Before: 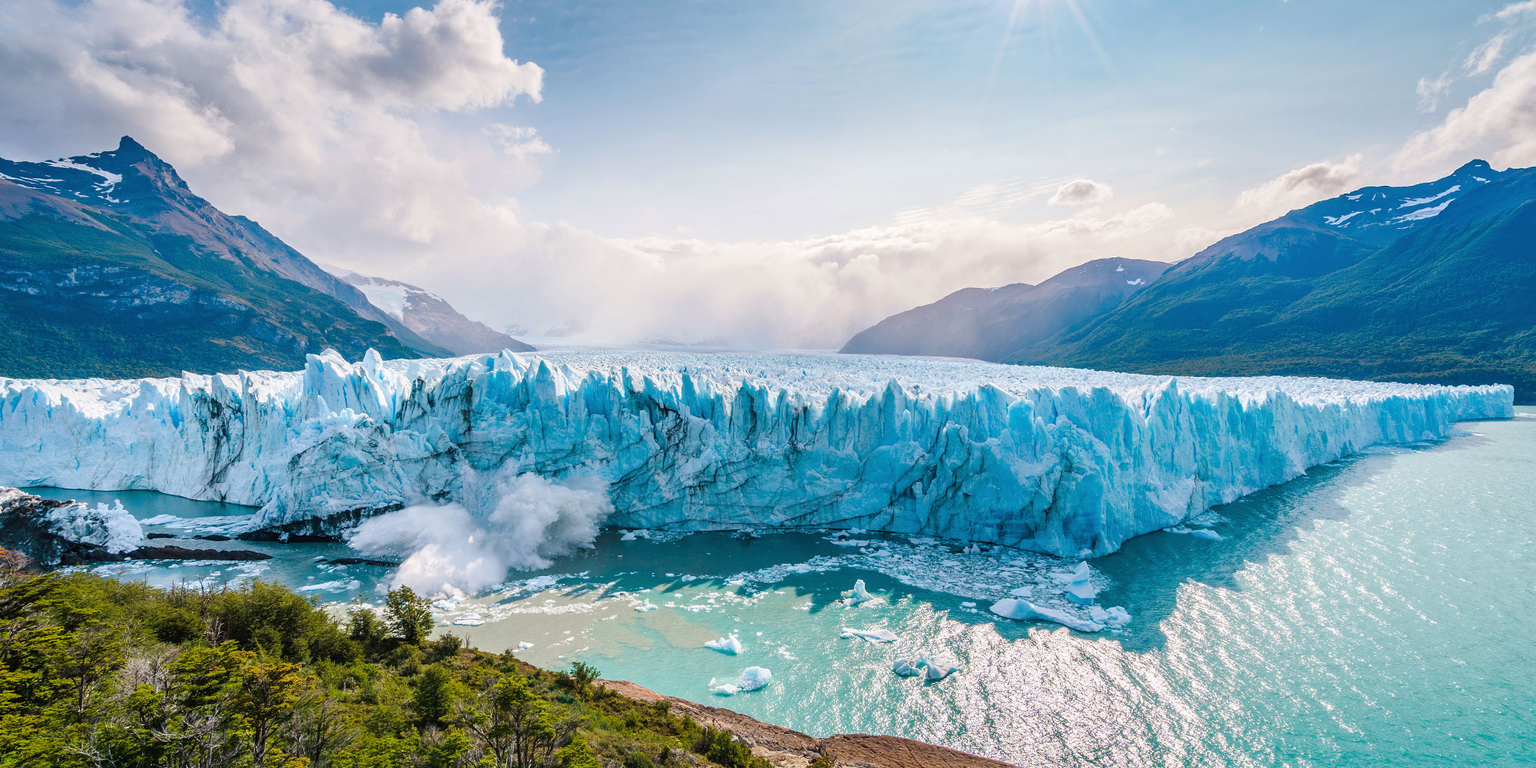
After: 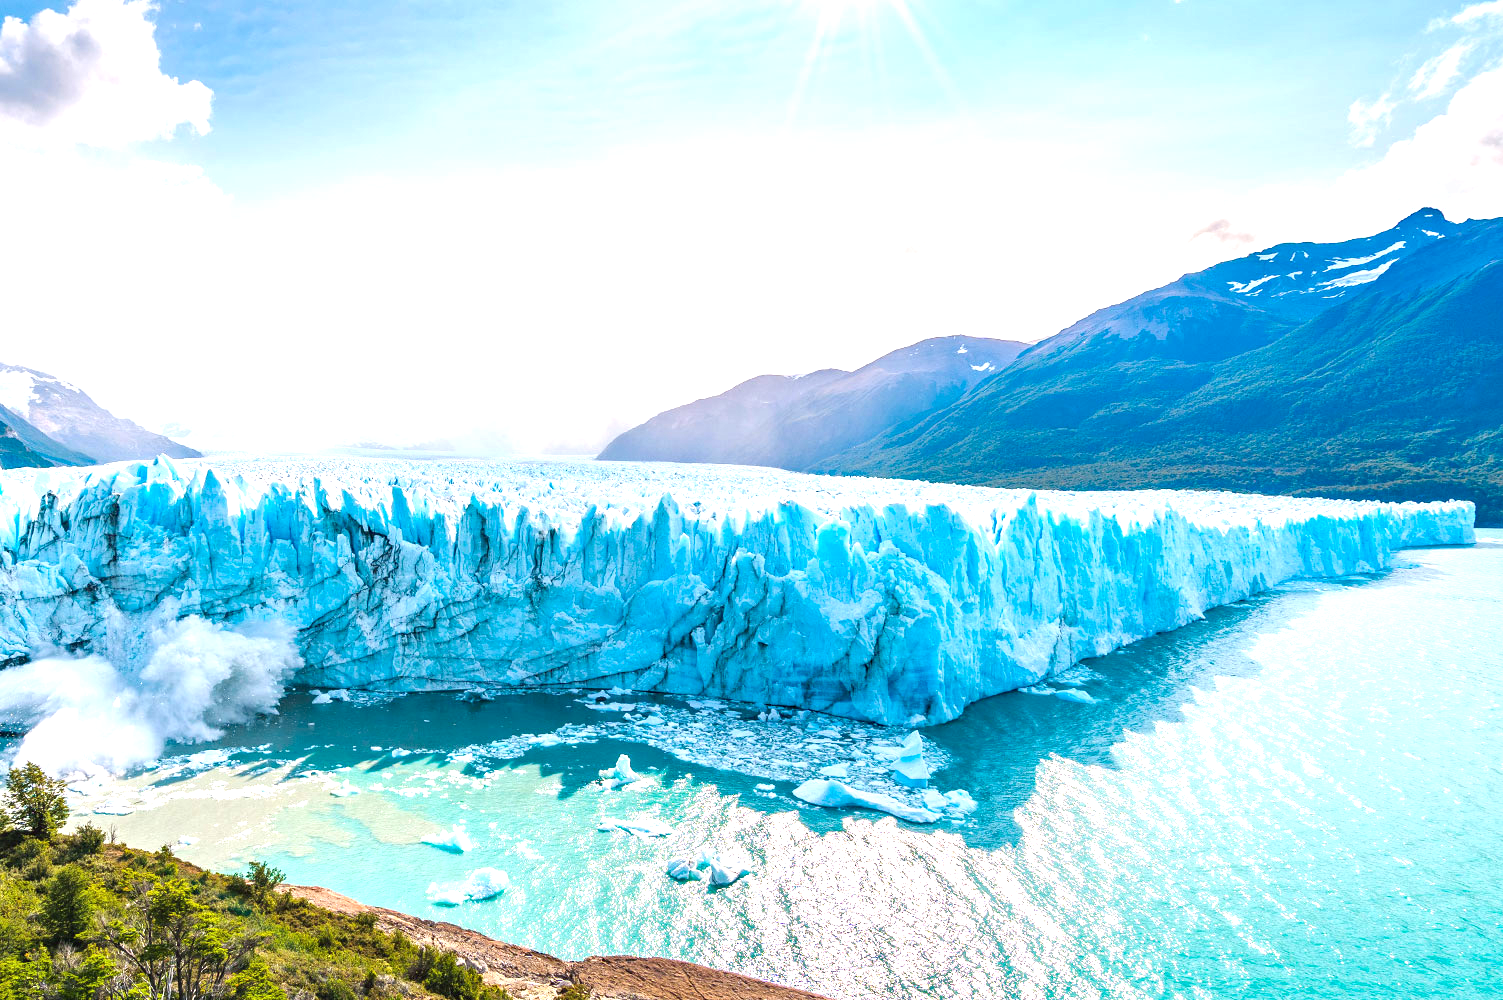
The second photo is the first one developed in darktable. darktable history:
crop and rotate: left 24.802%
haze removal: compatibility mode true, adaptive false
exposure: black level correction 0, exposure 1 EV, compensate highlight preservation false
